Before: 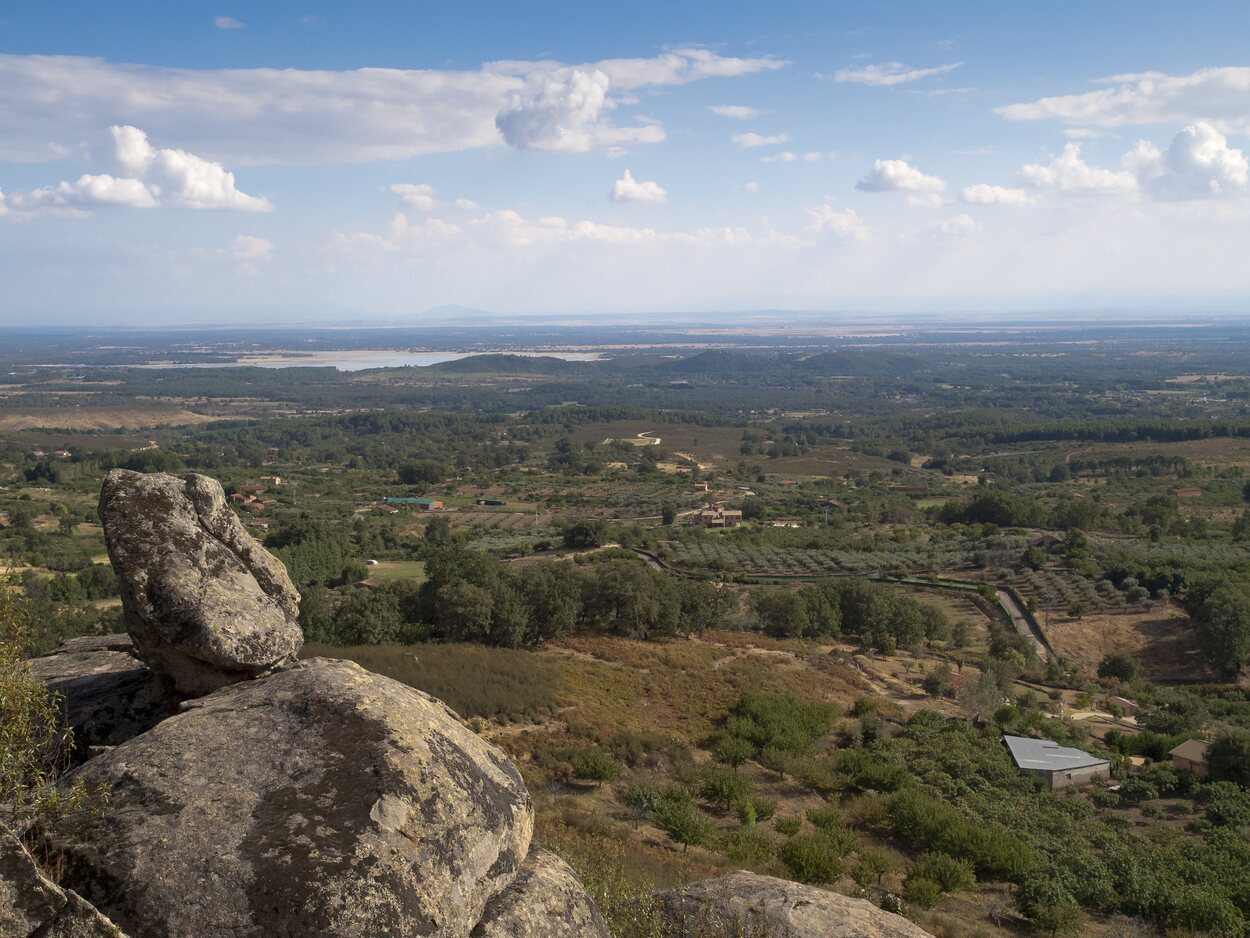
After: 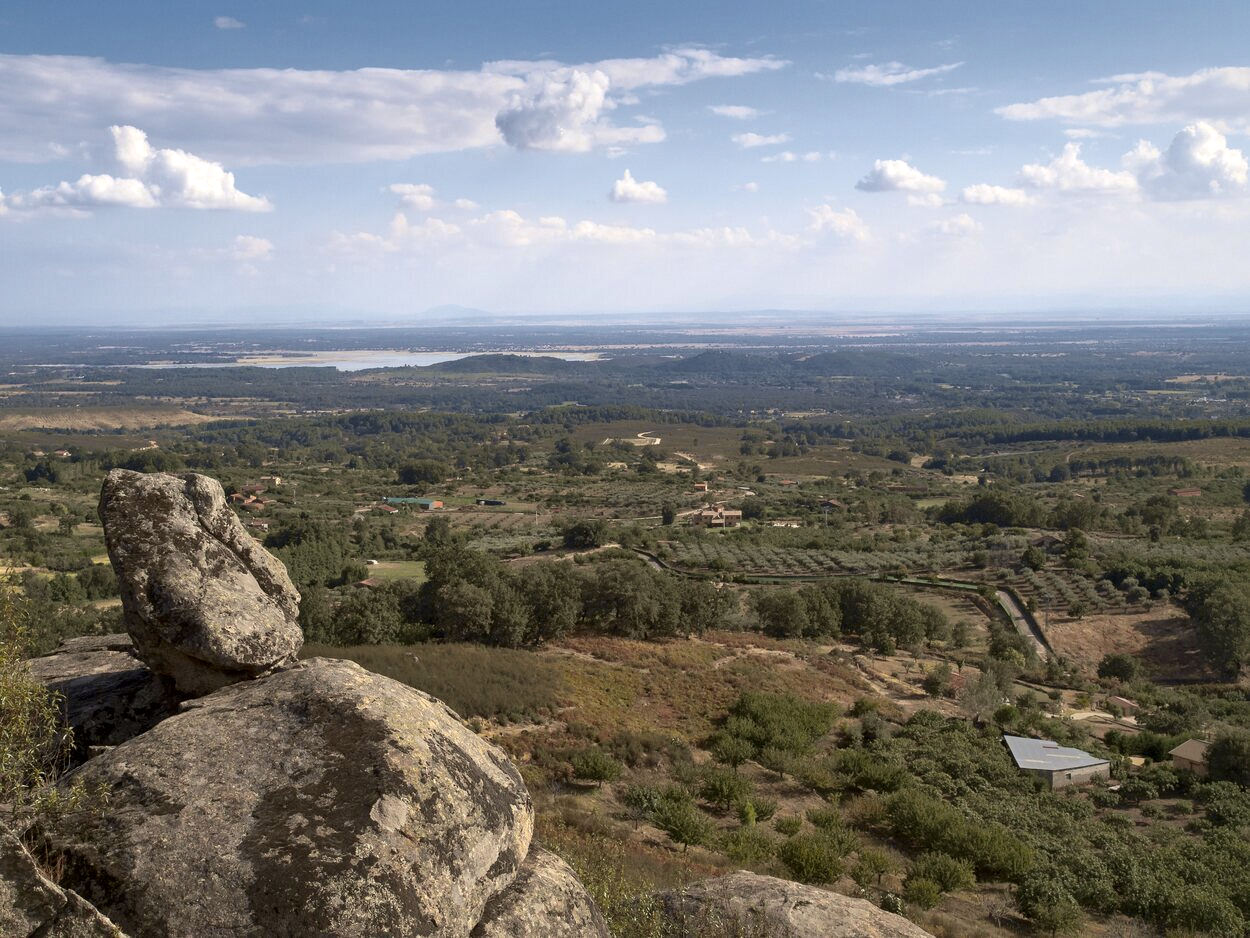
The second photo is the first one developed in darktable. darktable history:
local contrast: mode bilateral grid, contrast 20, coarseness 50, detail 140%, midtone range 0.2
color balance rgb: on, module defaults
tone curve: curves: ch0 [(0, 0.024) (0.119, 0.146) (0.474, 0.485) (0.718, 0.739) (0.817, 0.839) (1, 0.998)]; ch1 [(0, 0) (0.377, 0.416) (0.439, 0.451) (0.477, 0.485) (0.501, 0.503) (0.538, 0.544) (0.58, 0.613) (0.664, 0.7) (0.783, 0.804) (1, 1)]; ch2 [(0, 0) (0.38, 0.405) (0.463, 0.456) (0.498, 0.497) (0.524, 0.535) (0.578, 0.576) (0.648, 0.665) (1, 1)], color space Lab, independent channels, preserve colors none
